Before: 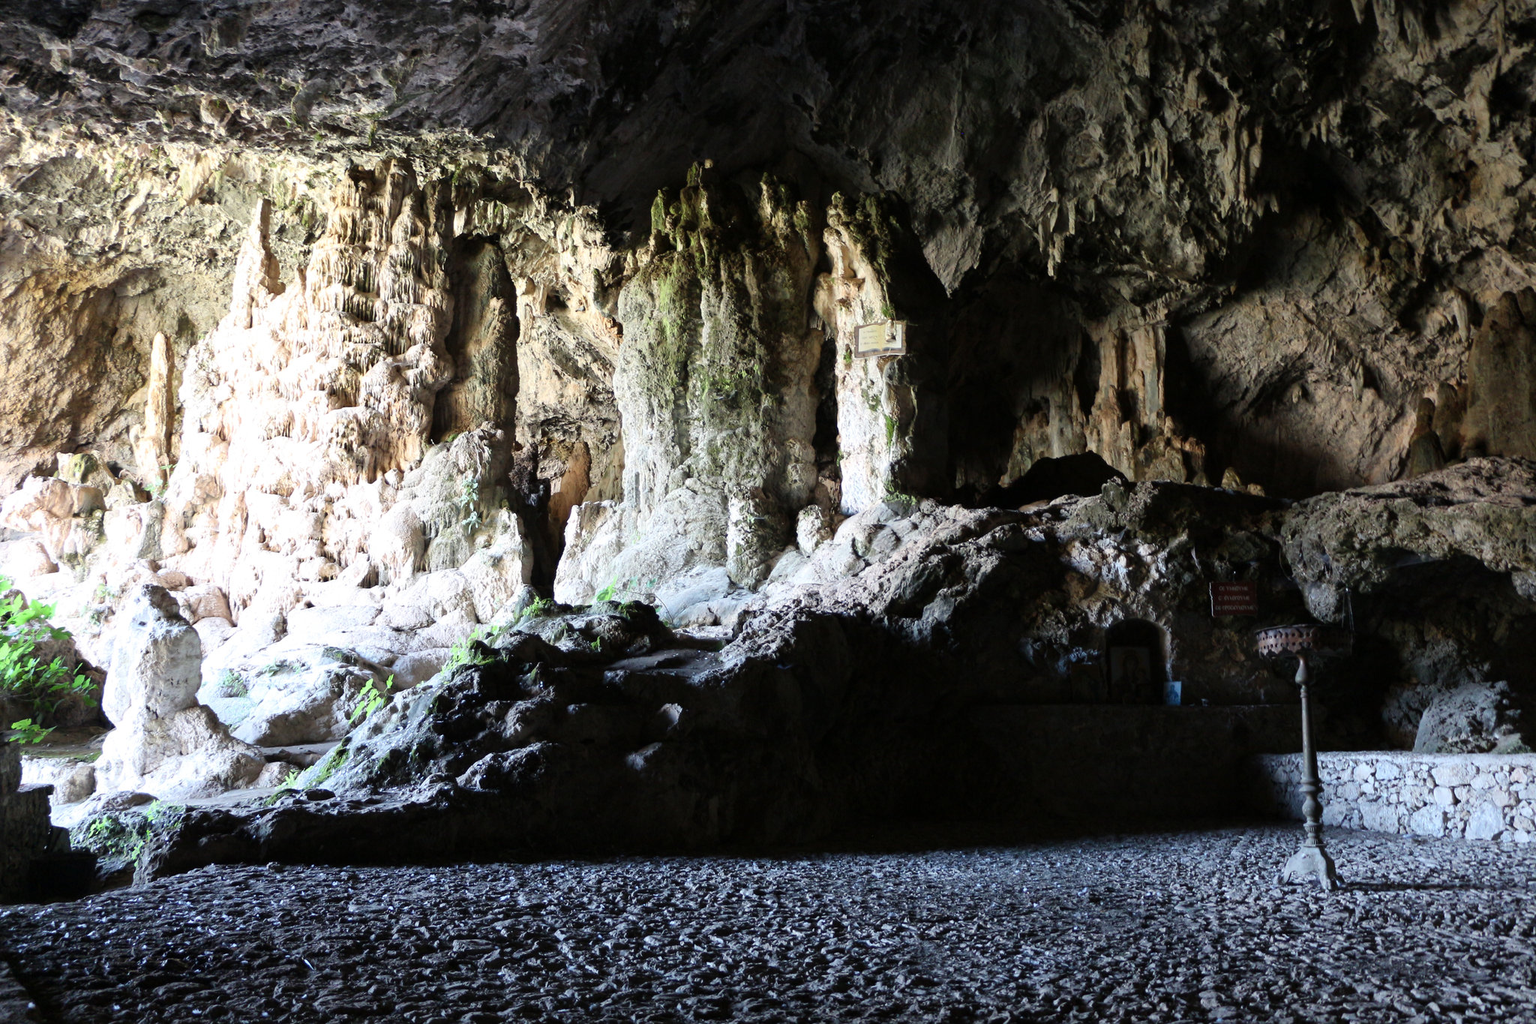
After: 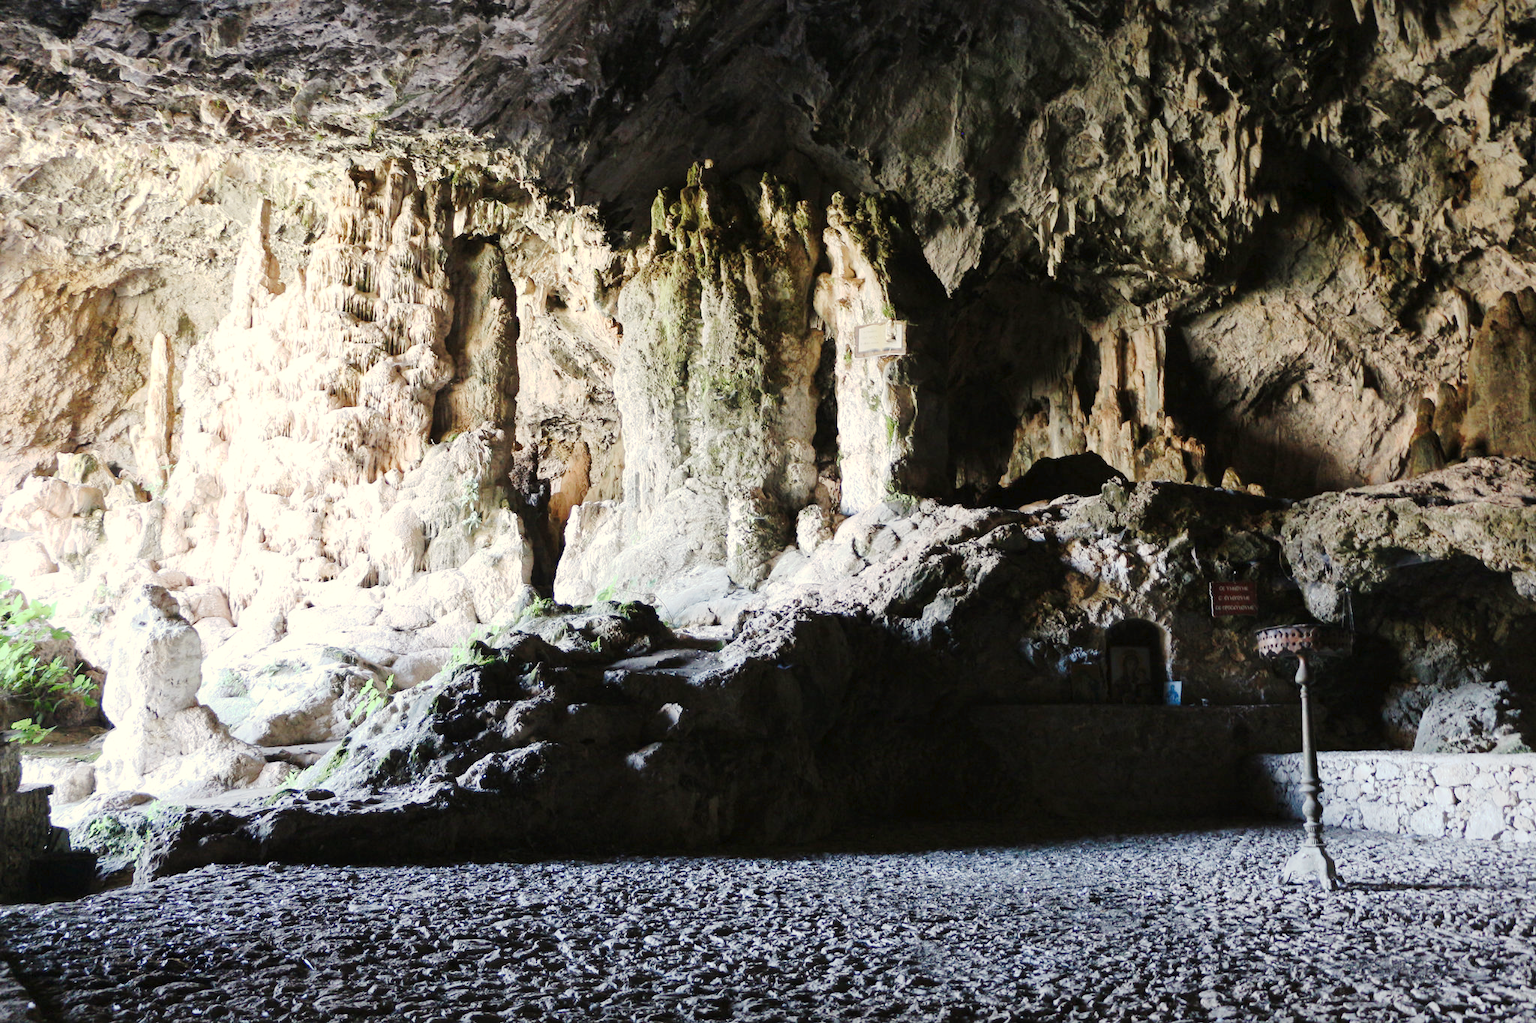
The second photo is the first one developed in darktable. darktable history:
white balance: red 1.045, blue 0.932
local contrast: mode bilateral grid, contrast 100, coarseness 100, detail 108%, midtone range 0.2
tone curve: curves: ch0 [(0, 0) (0.003, 0.021) (0.011, 0.033) (0.025, 0.059) (0.044, 0.097) (0.069, 0.141) (0.1, 0.186) (0.136, 0.237) (0.177, 0.298) (0.224, 0.378) (0.277, 0.47) (0.335, 0.542) (0.399, 0.605) (0.468, 0.678) (0.543, 0.724) (0.623, 0.787) (0.709, 0.829) (0.801, 0.875) (0.898, 0.912) (1, 1)], preserve colors none
